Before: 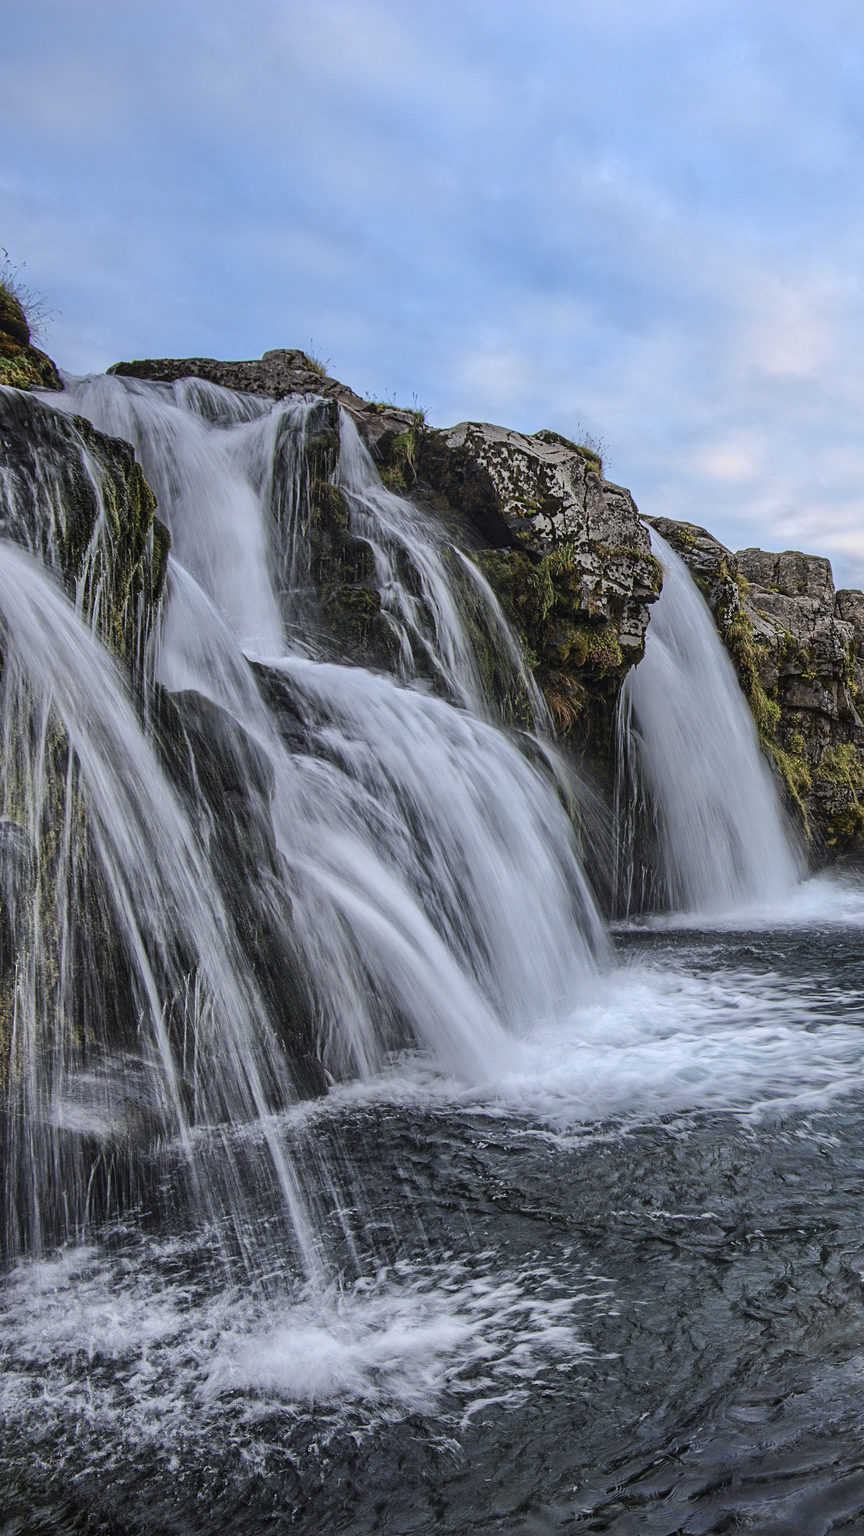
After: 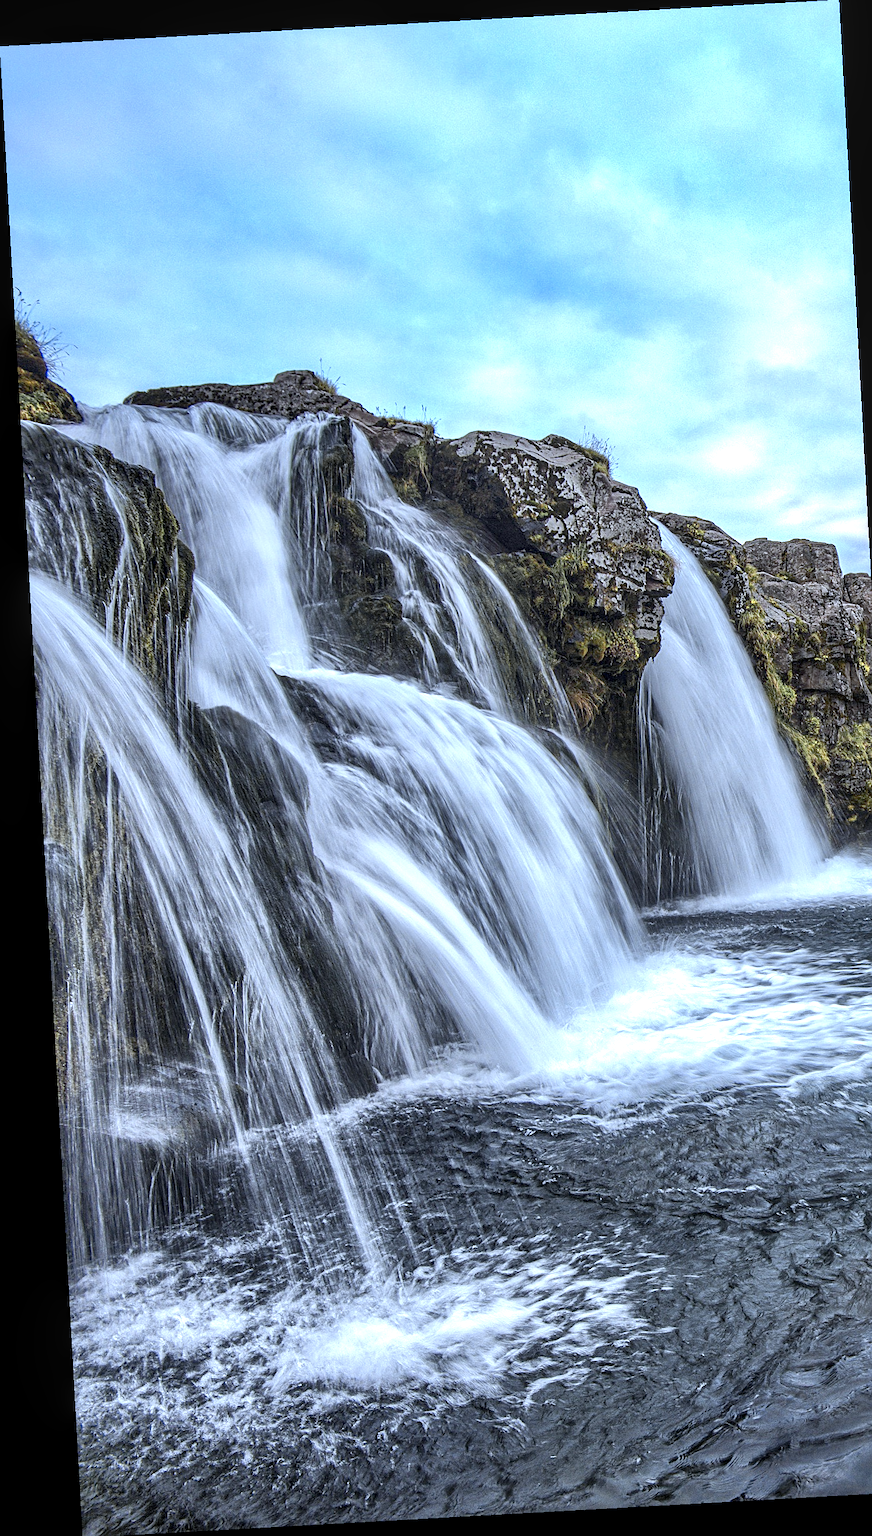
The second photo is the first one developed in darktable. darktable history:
shadows and highlights: on, module defaults
local contrast: on, module defaults
color zones: curves: ch0 [(0.004, 0.306) (0.107, 0.448) (0.252, 0.656) (0.41, 0.398) (0.595, 0.515) (0.768, 0.628)]; ch1 [(0.07, 0.323) (0.151, 0.452) (0.252, 0.608) (0.346, 0.221) (0.463, 0.189) (0.61, 0.368) (0.735, 0.395) (0.921, 0.412)]; ch2 [(0, 0.476) (0.132, 0.512) (0.243, 0.512) (0.397, 0.48) (0.522, 0.376) (0.634, 0.536) (0.761, 0.46)]
crop and rotate: right 5.167%
sharpen: radius 1.272, amount 0.305, threshold 0
color calibration: output R [0.994, 0.059, -0.119, 0], output G [-0.036, 1.09, -0.119, 0], output B [0.078, -0.108, 0.961, 0], illuminant custom, x 0.371, y 0.382, temperature 4281.14 K
rotate and perspective: rotation -3.18°, automatic cropping off
exposure: black level correction 0.001, exposure 0.5 EV, compensate exposure bias true, compensate highlight preservation false
